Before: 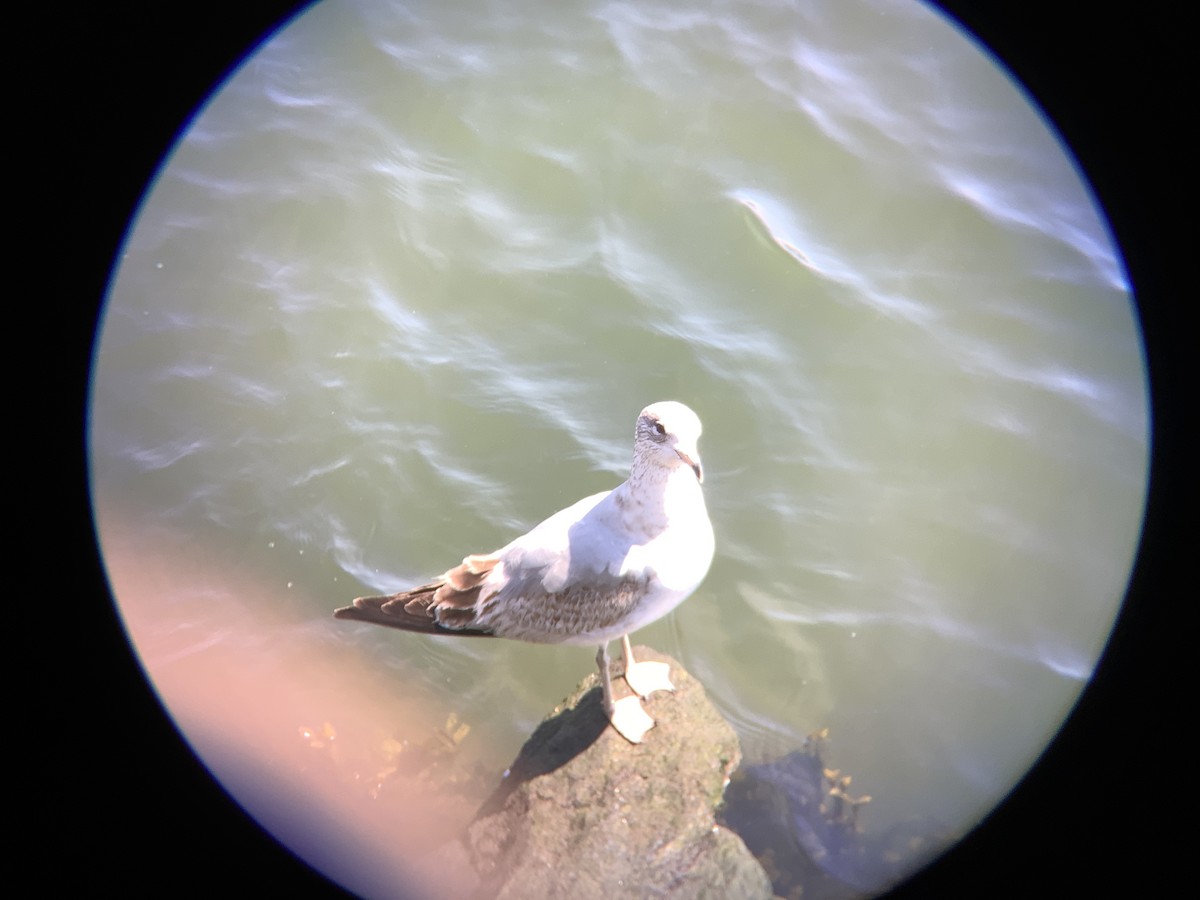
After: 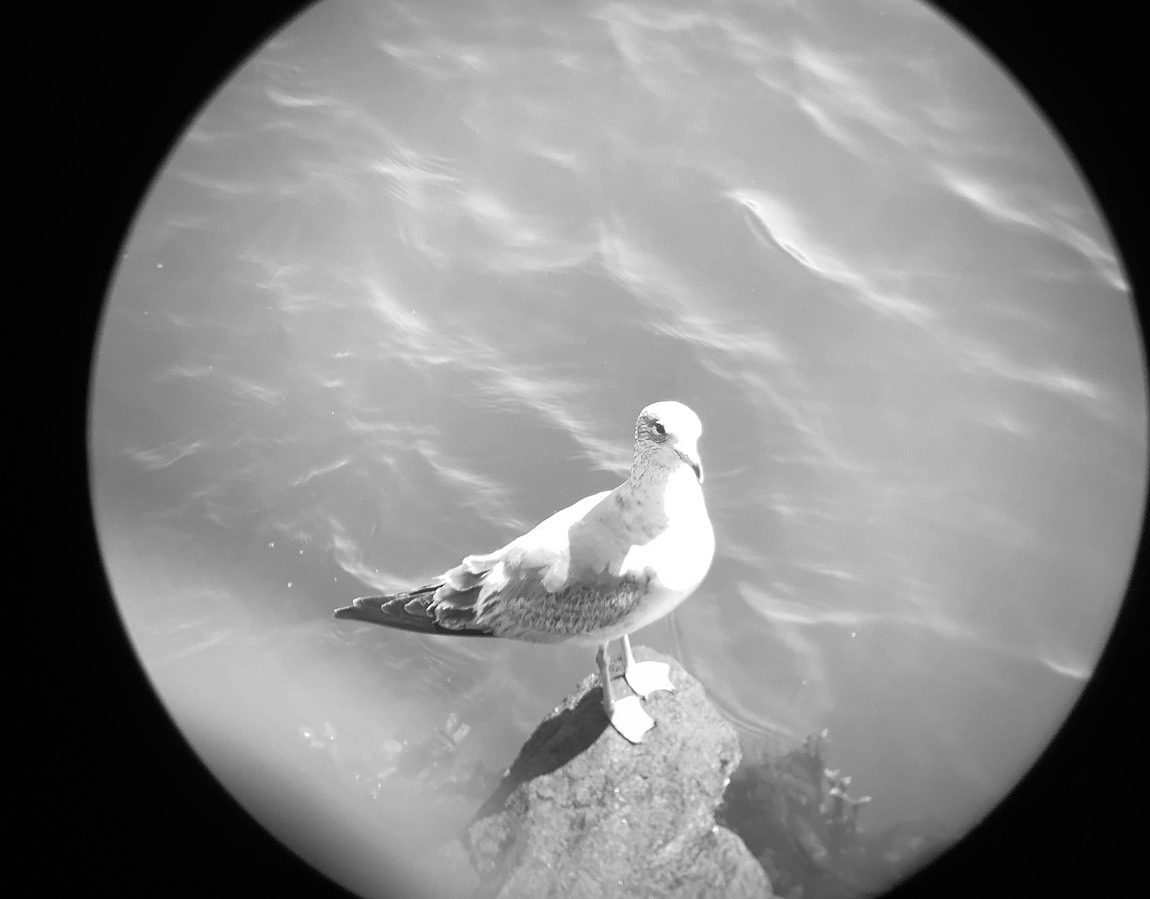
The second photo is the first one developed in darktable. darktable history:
monochrome: on, module defaults
crop: right 4.126%, bottom 0.031%
sharpen: radius 1
